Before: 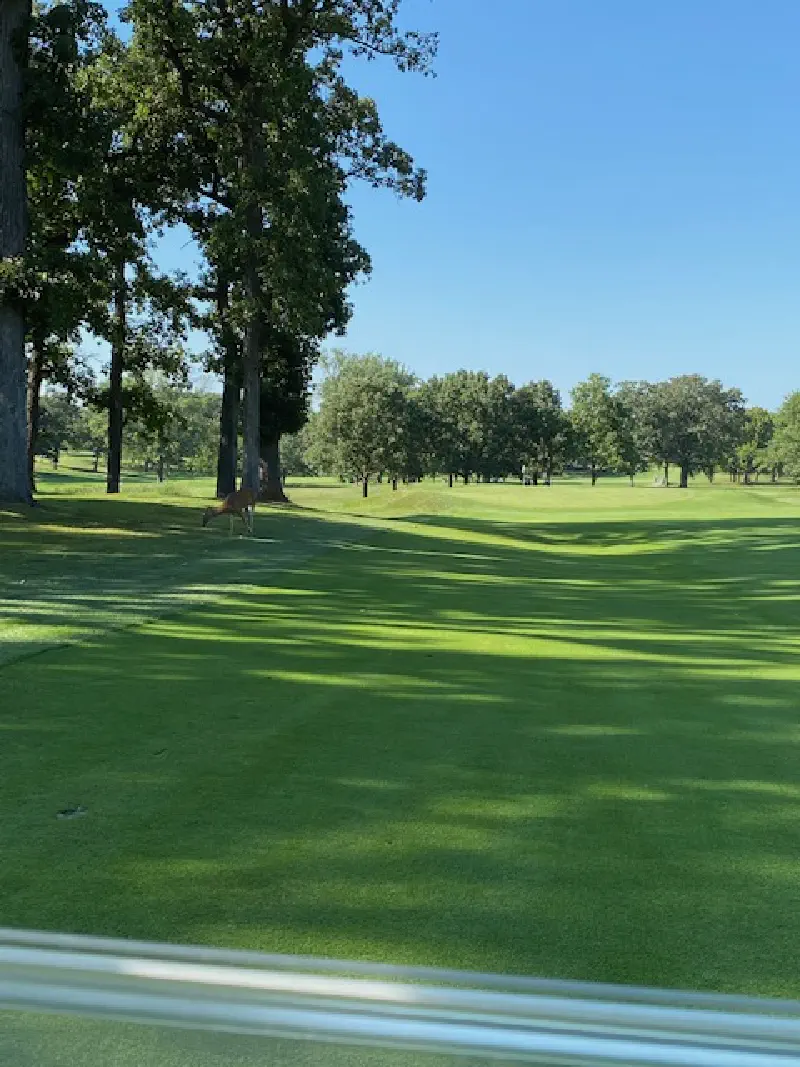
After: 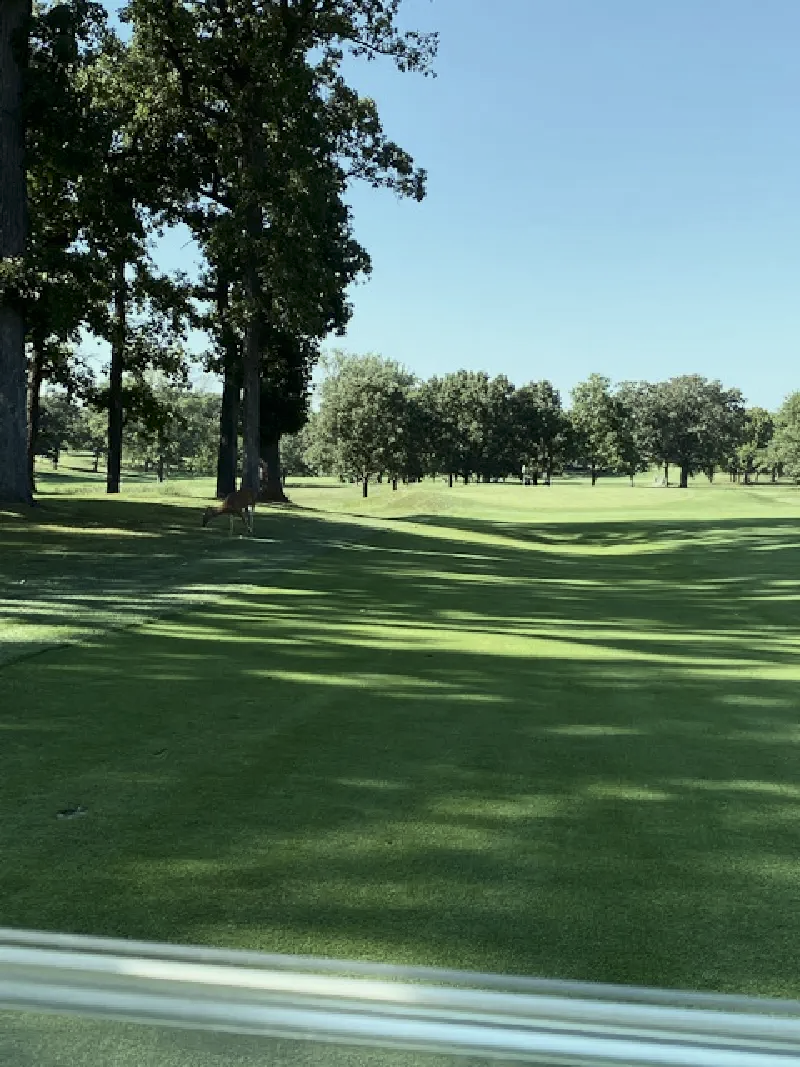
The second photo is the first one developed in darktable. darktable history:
contrast brightness saturation: contrast 0.25, saturation -0.31
color correction: highlights a* -4.73, highlights b* 5.06, saturation 0.97
